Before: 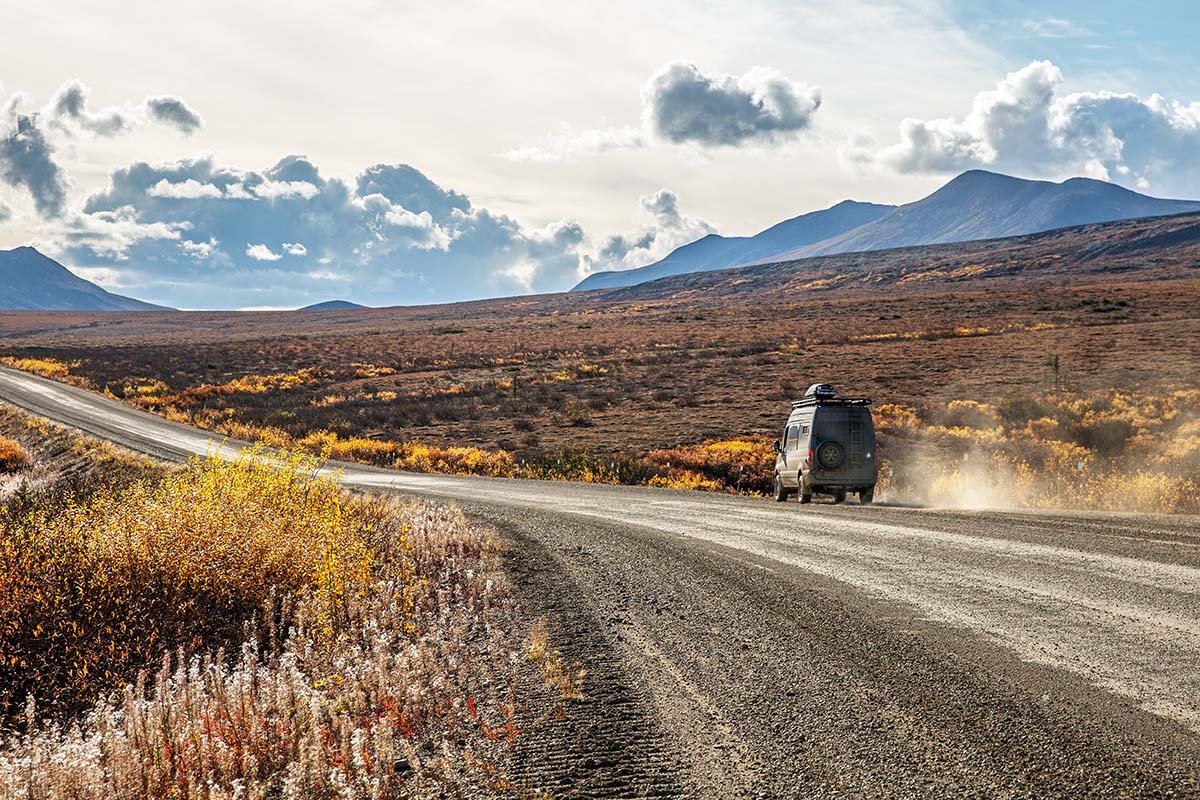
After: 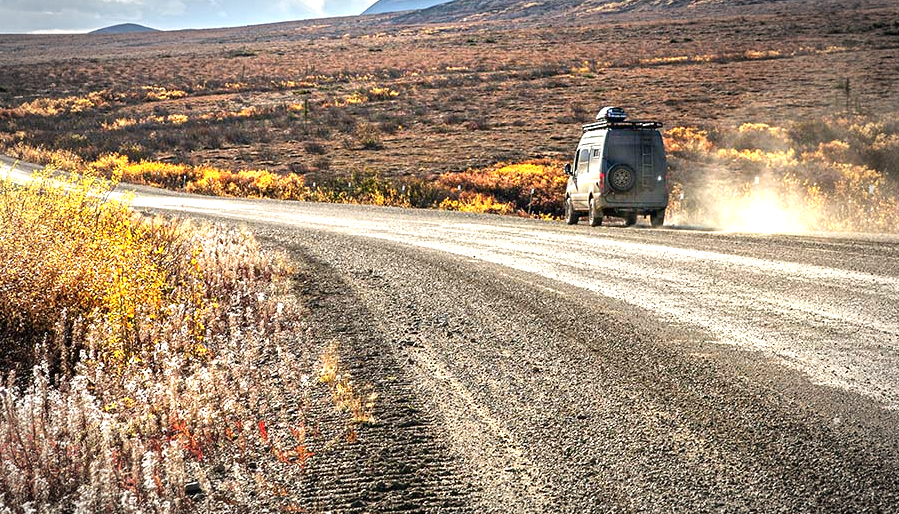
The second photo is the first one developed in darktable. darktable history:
exposure: black level correction 0, exposure 0.953 EV, compensate highlight preservation false
crop and rotate: left 17.478%, top 34.643%, right 7.585%, bottom 1.055%
vignetting: automatic ratio true
